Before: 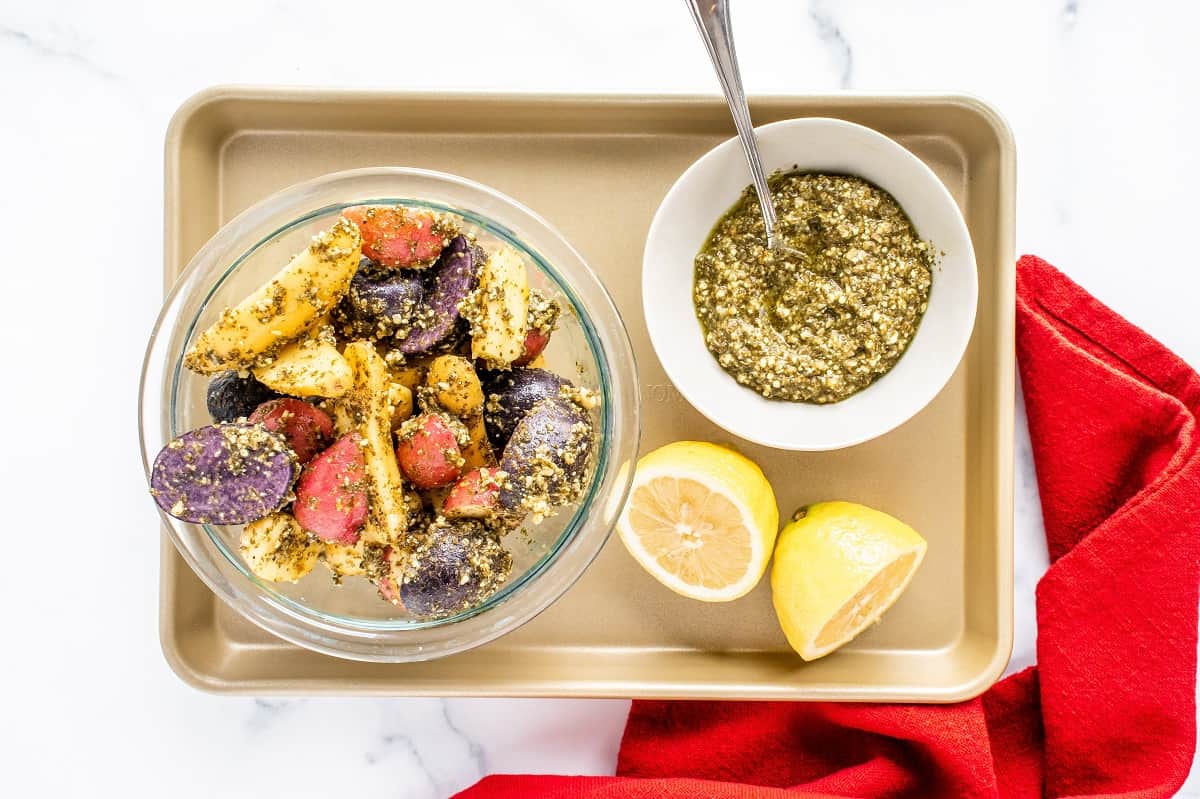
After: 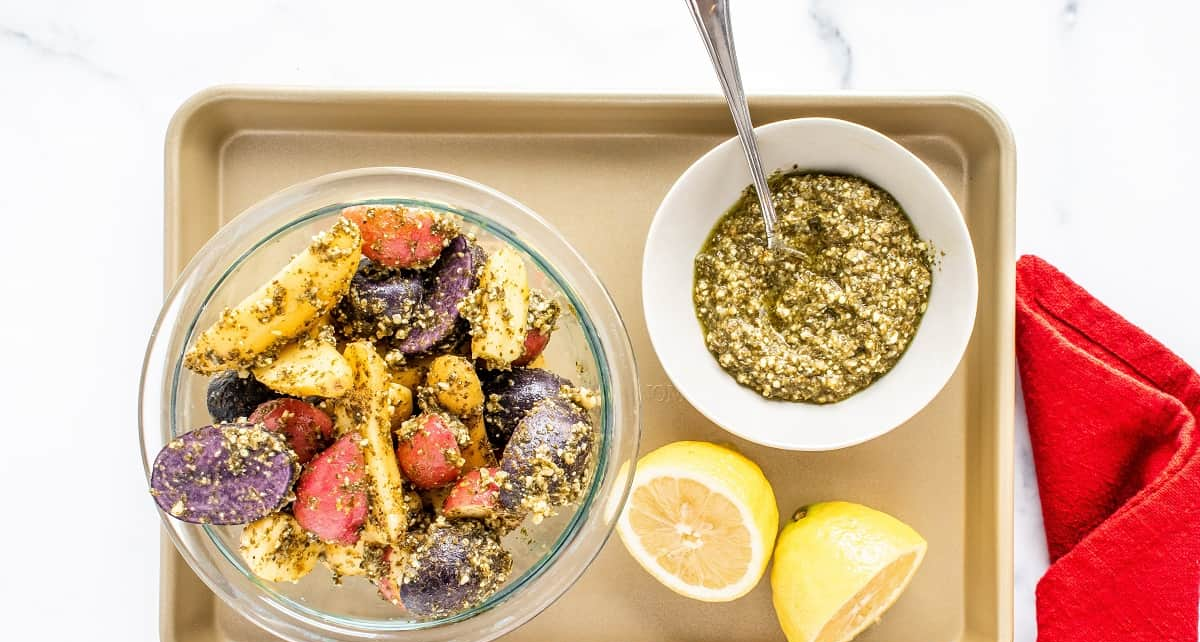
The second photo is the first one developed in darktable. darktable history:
crop: bottom 19.612%
